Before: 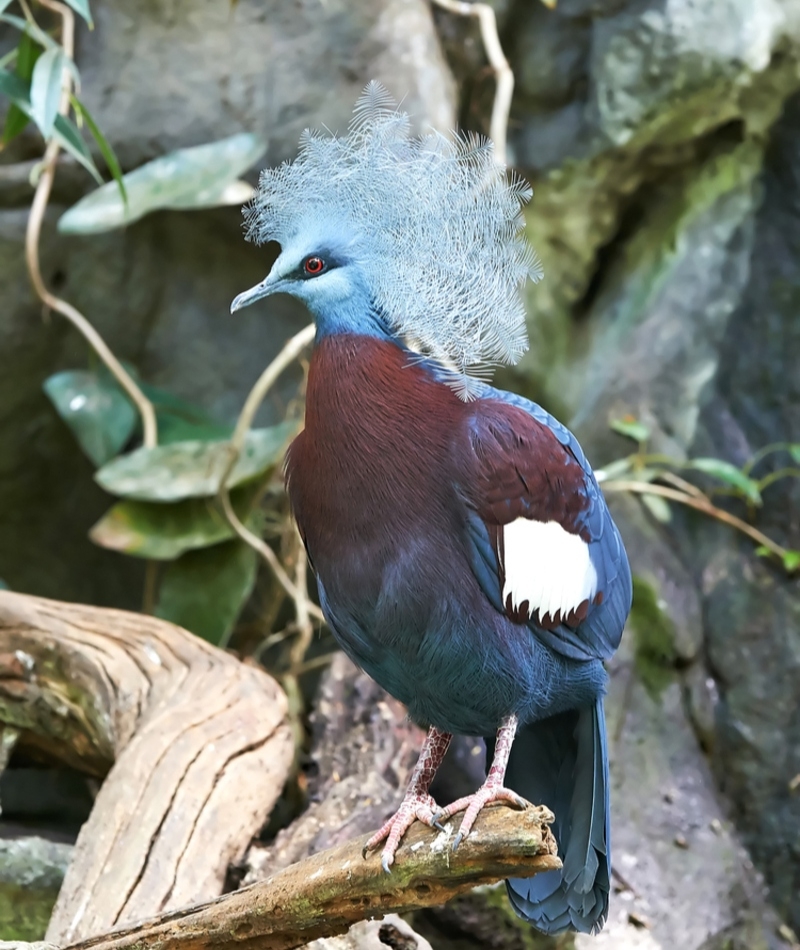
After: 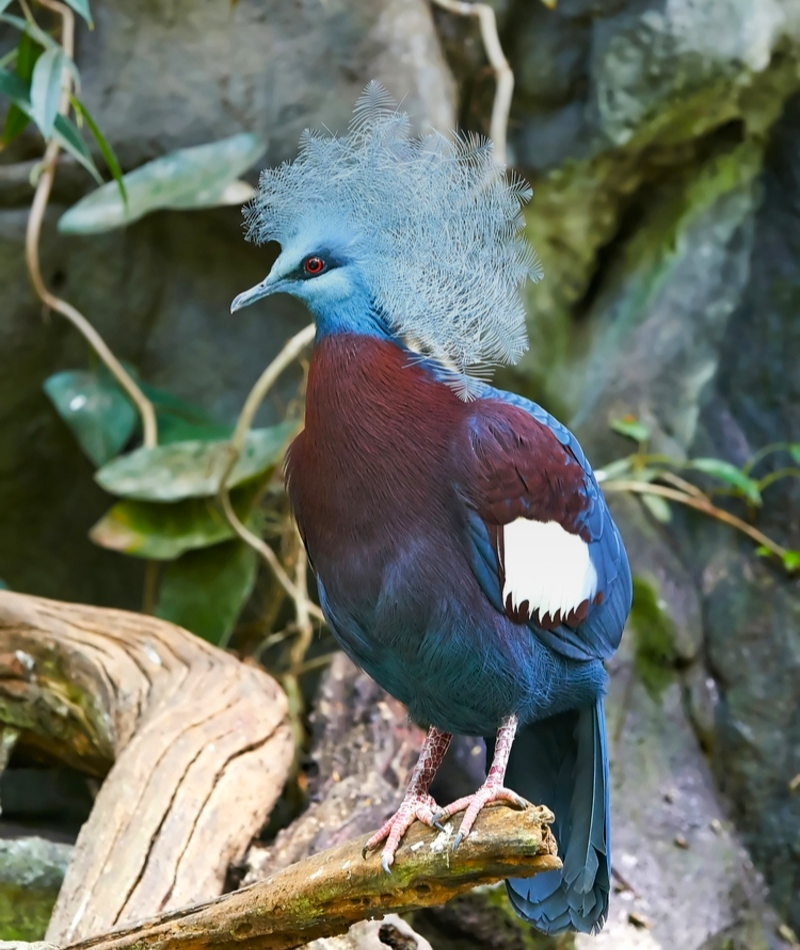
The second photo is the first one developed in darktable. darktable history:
color balance rgb: perceptual saturation grading › global saturation 25%, global vibrance 20%
graduated density: on, module defaults
